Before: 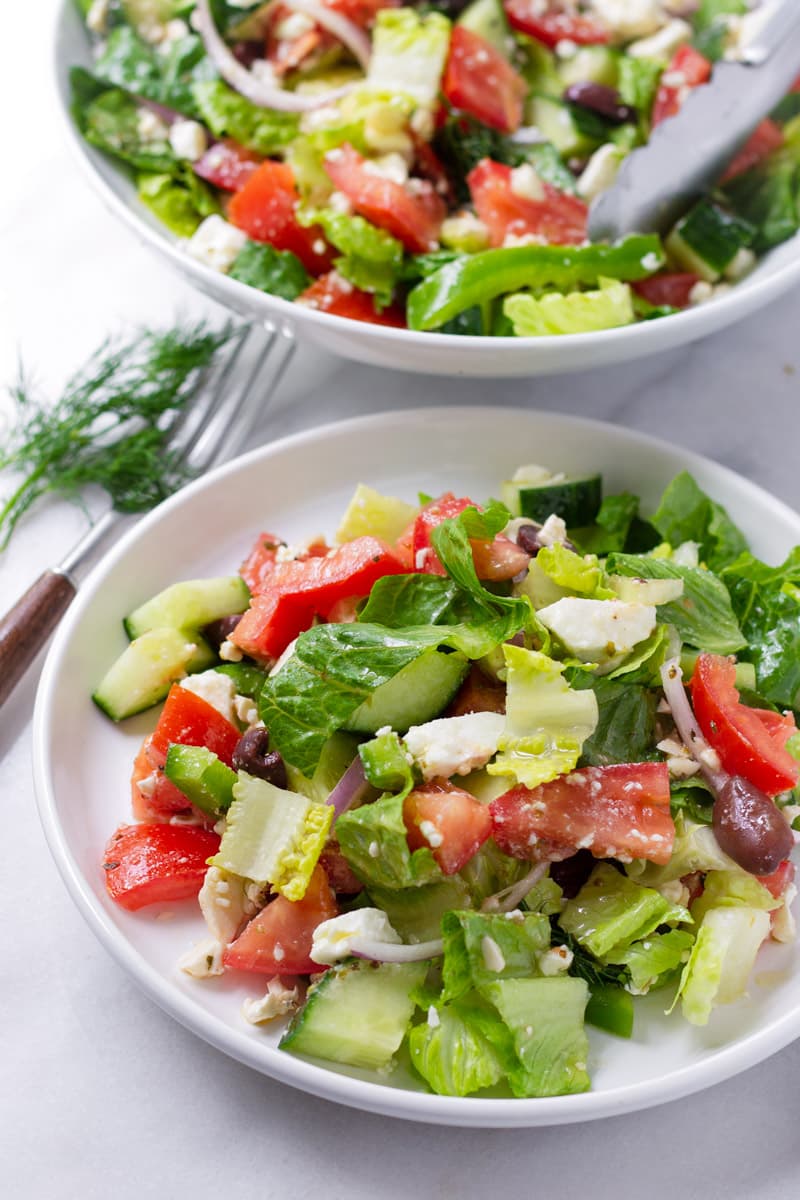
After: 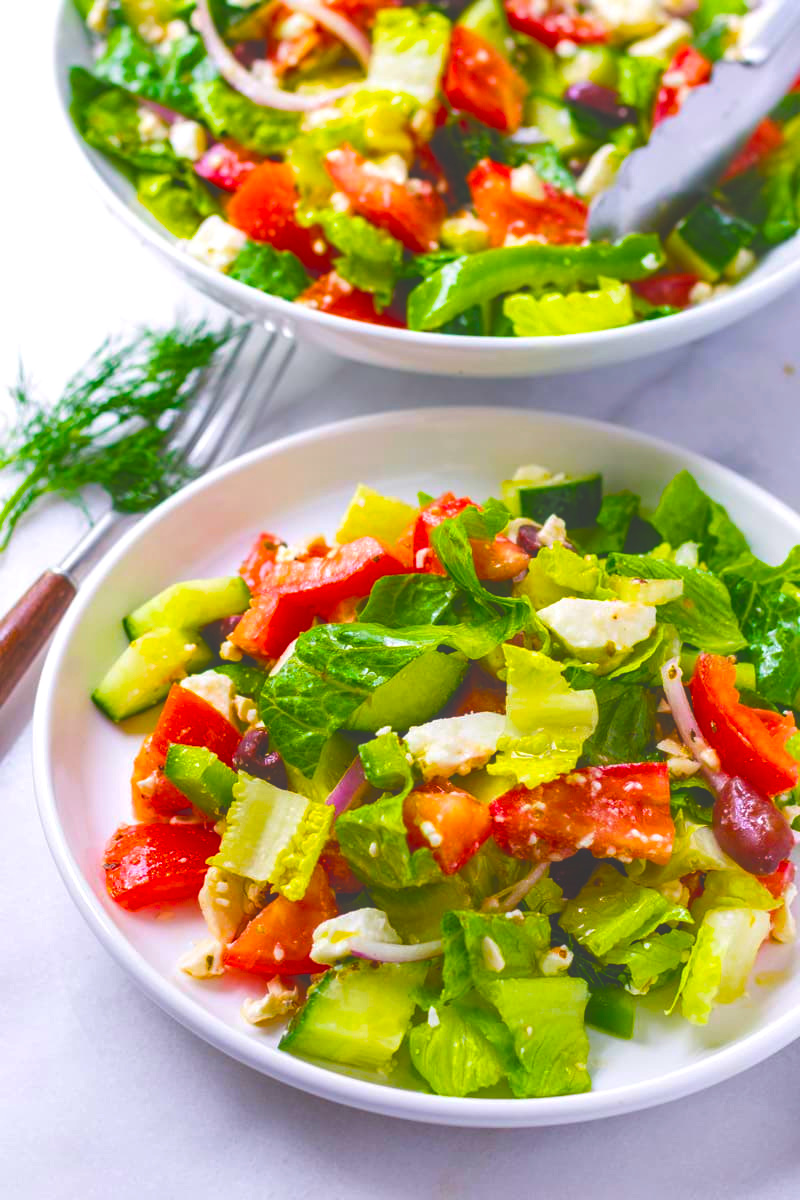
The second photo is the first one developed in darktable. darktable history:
exposure: black level correction -0.041, exposure 0.062 EV, compensate highlight preservation false
local contrast: on, module defaults
color balance rgb: global offset › luminance 0.472%, linear chroma grading › shadows 16.966%, linear chroma grading › highlights 61.08%, linear chroma grading › global chroma 49.867%, perceptual saturation grading › global saturation 20%, perceptual saturation grading › highlights -14.293%, perceptual saturation grading › shadows 49.35%, global vibrance 20%
